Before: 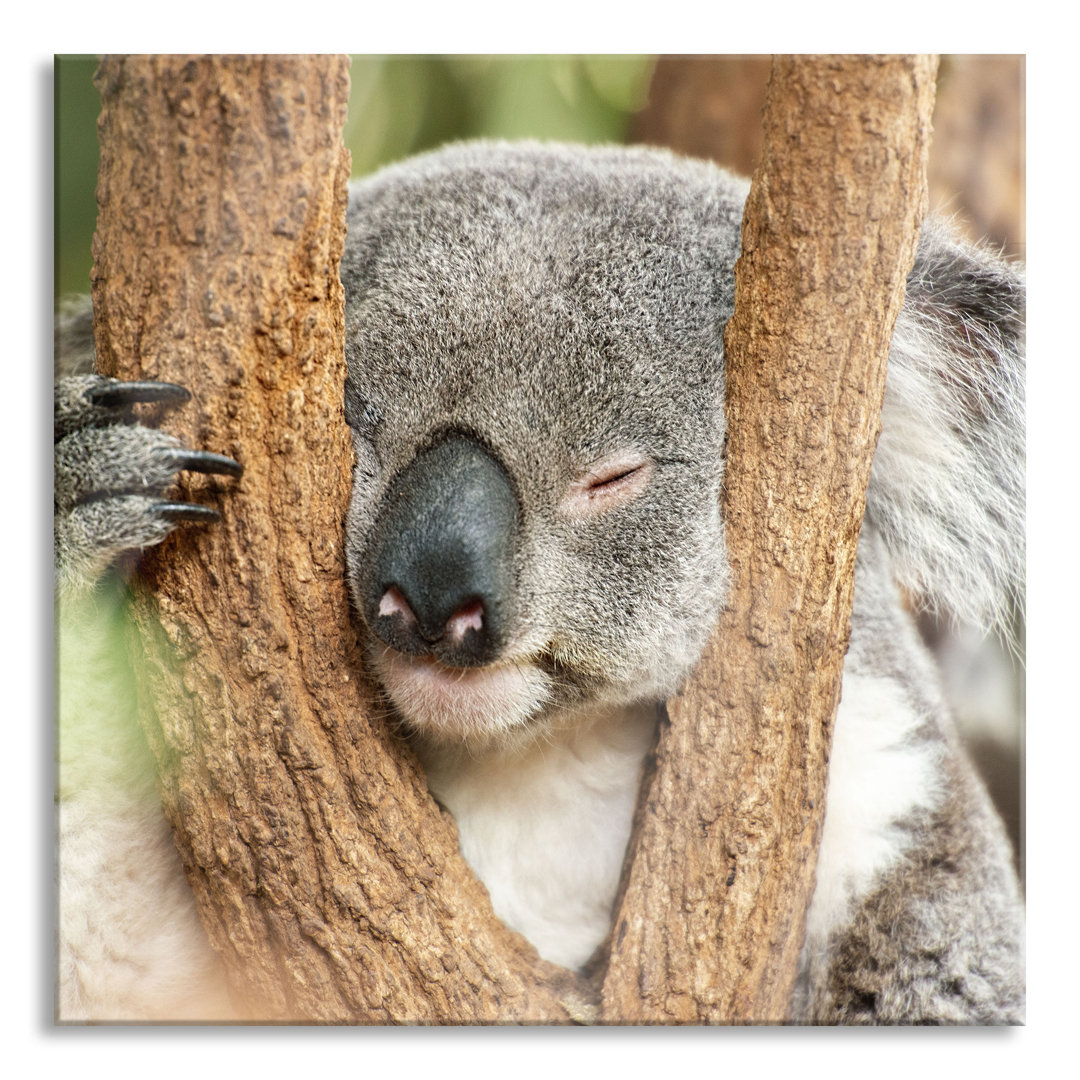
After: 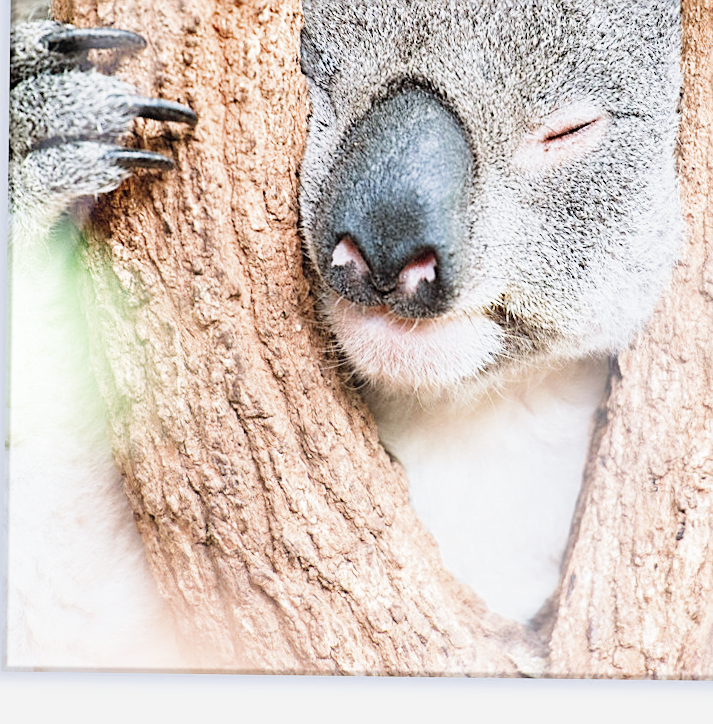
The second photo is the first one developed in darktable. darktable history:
crop and rotate: angle -0.754°, left 3.745%, top 32.079%, right 29.294%
filmic rgb: black relative exposure -7.65 EV, white relative exposure 4.56 EV, threshold 3.04 EV, hardness 3.61, contrast 1.05, add noise in highlights 0.001, color science v3 (2019), use custom middle-gray values true, contrast in highlights soft, enable highlight reconstruction true
sharpen: on, module defaults
color calibration: illuminant as shot in camera, x 0.37, y 0.382, temperature 4316.8 K
tone equalizer: edges refinement/feathering 500, mask exposure compensation -1.57 EV, preserve details no
exposure: black level correction 0, exposure 1.739 EV, compensate highlight preservation false
